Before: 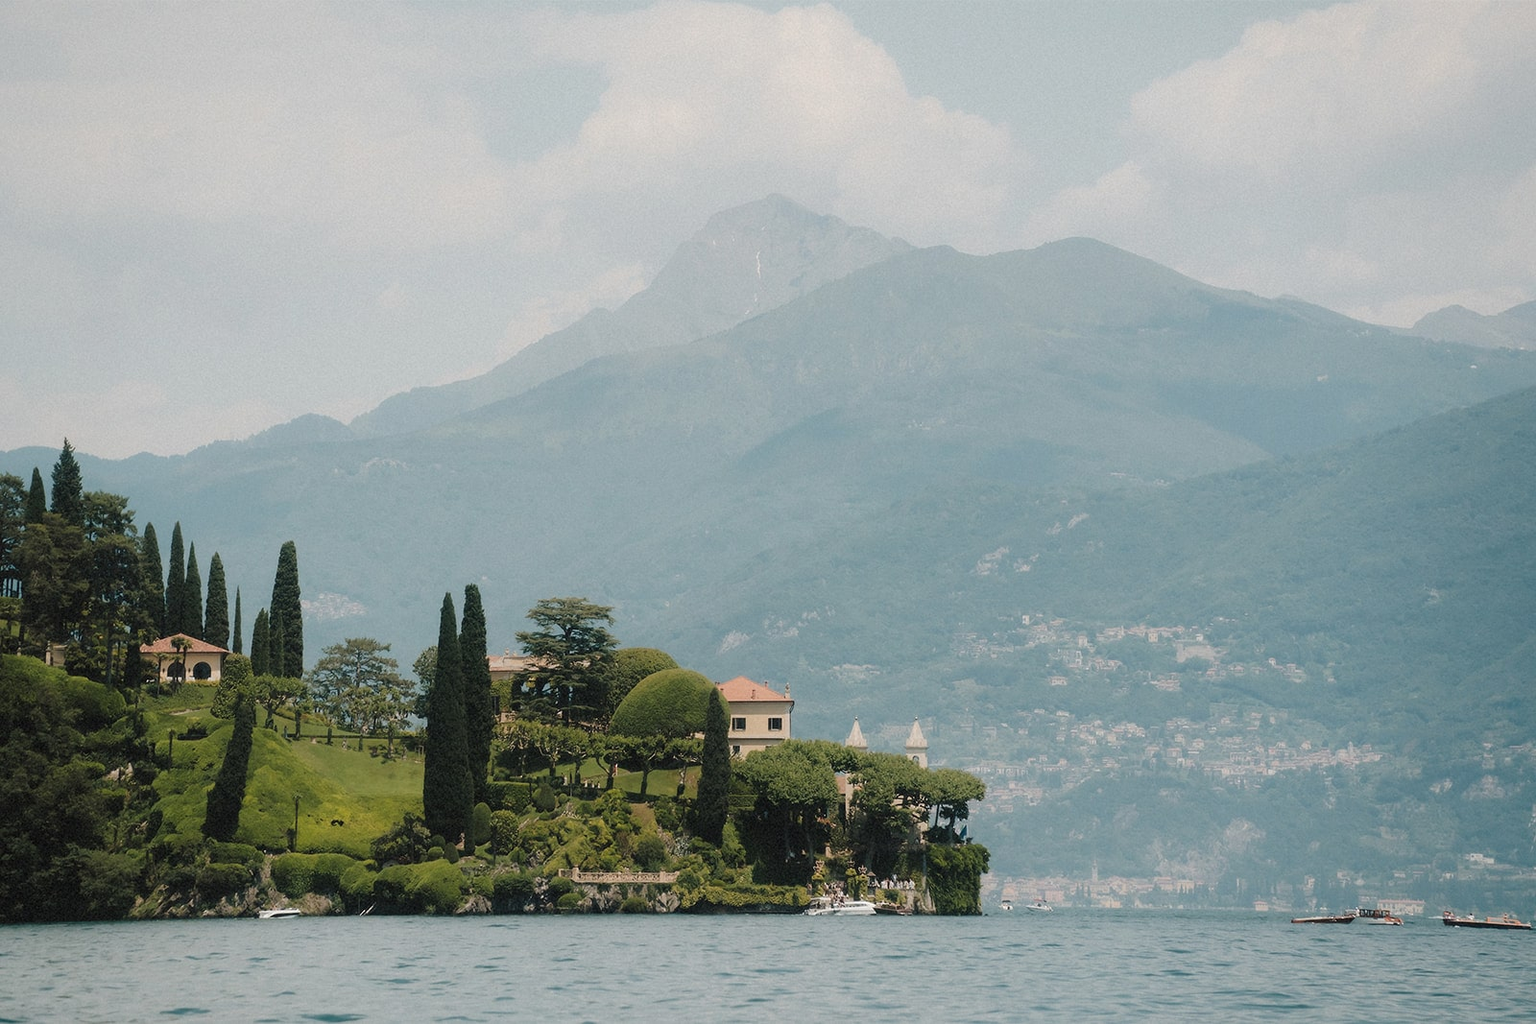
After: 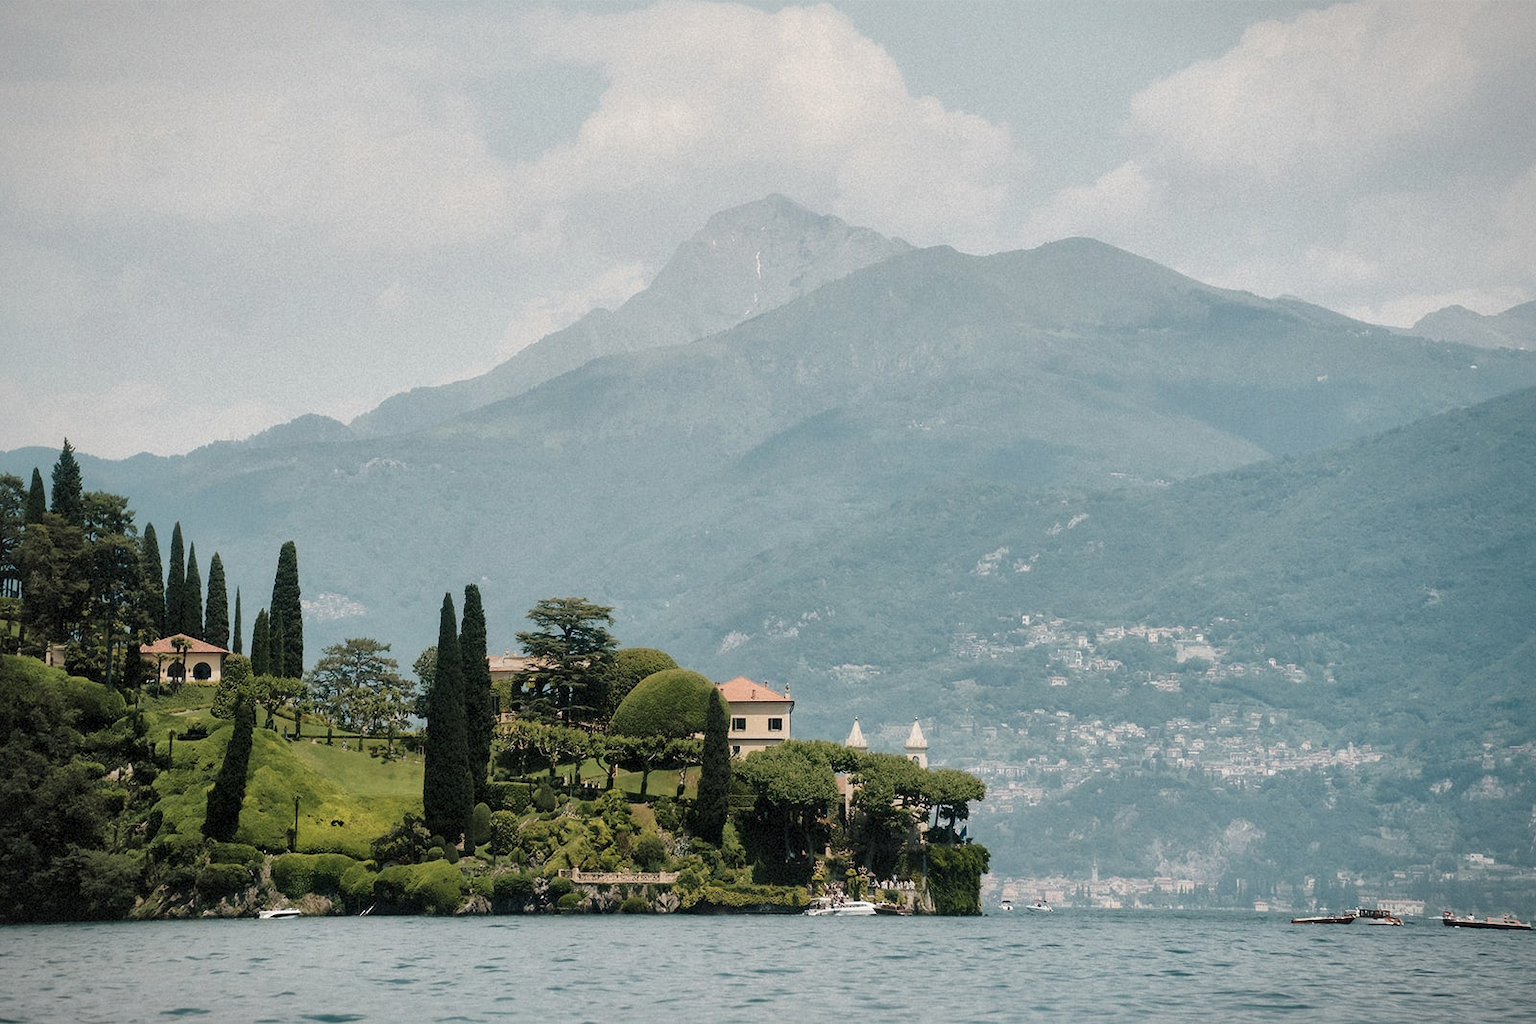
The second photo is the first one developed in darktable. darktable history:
local contrast: mode bilateral grid, contrast 20, coarseness 50, detail 159%, midtone range 0.2
vignetting: fall-off start 100%, brightness -0.282, width/height ratio 1.31
